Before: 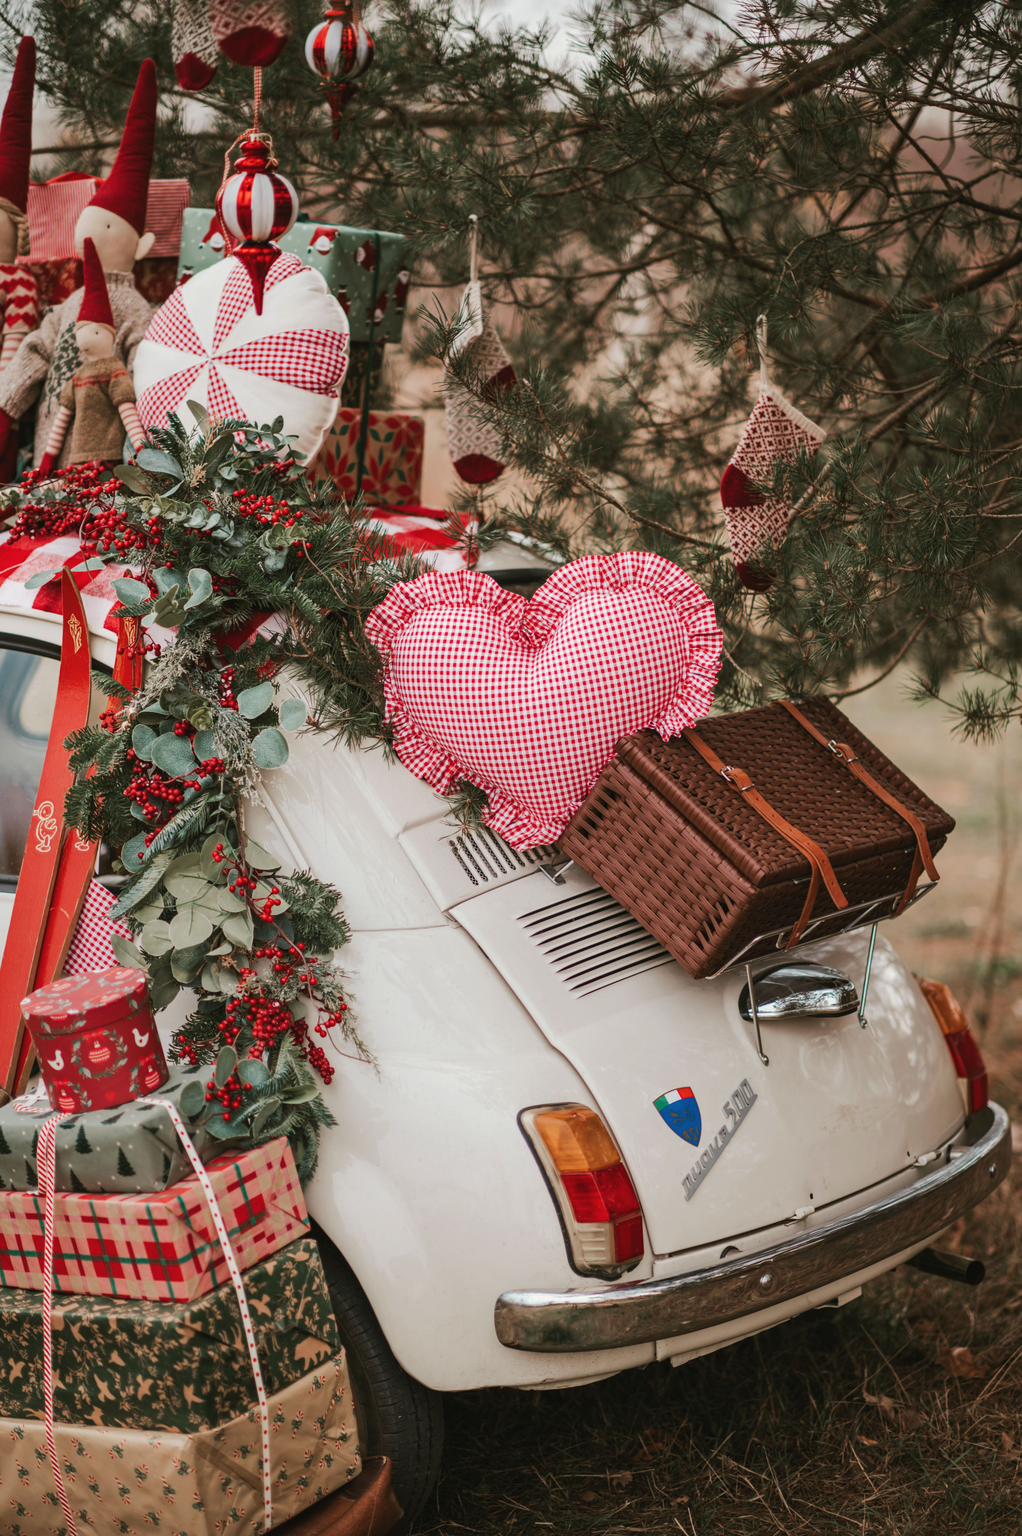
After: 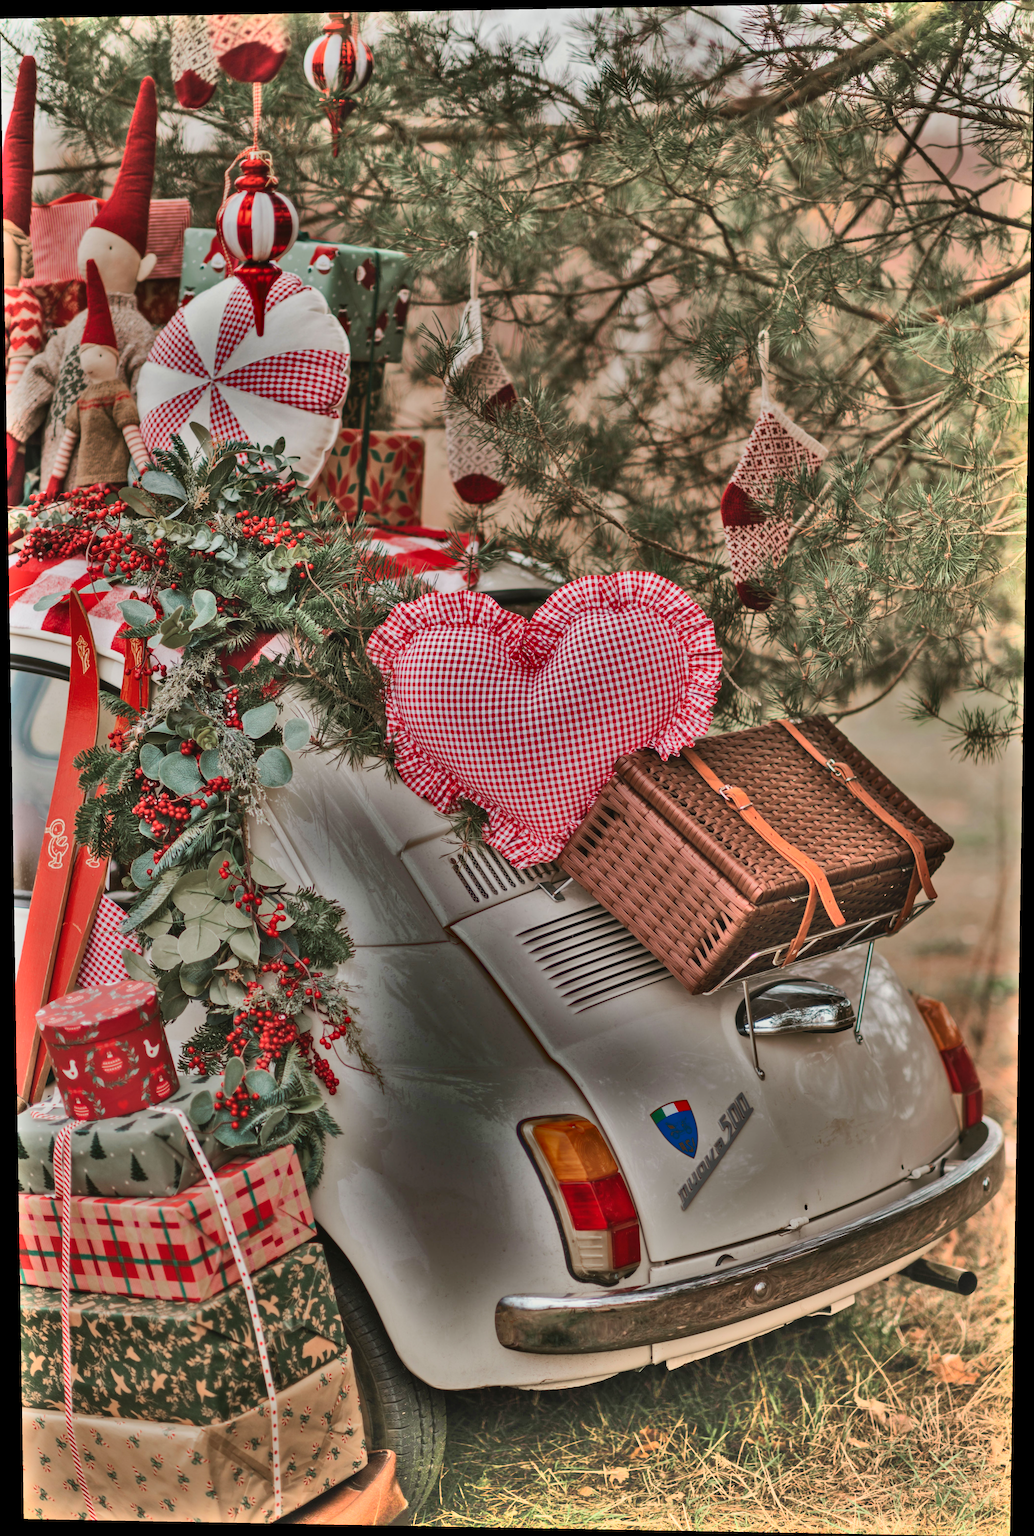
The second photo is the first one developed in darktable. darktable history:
rotate and perspective: lens shift (vertical) 0.048, lens shift (horizontal) -0.024, automatic cropping off
shadows and highlights: radius 123.98, shadows 100, white point adjustment -3, highlights -100, highlights color adjustment 89.84%, soften with gaussian
